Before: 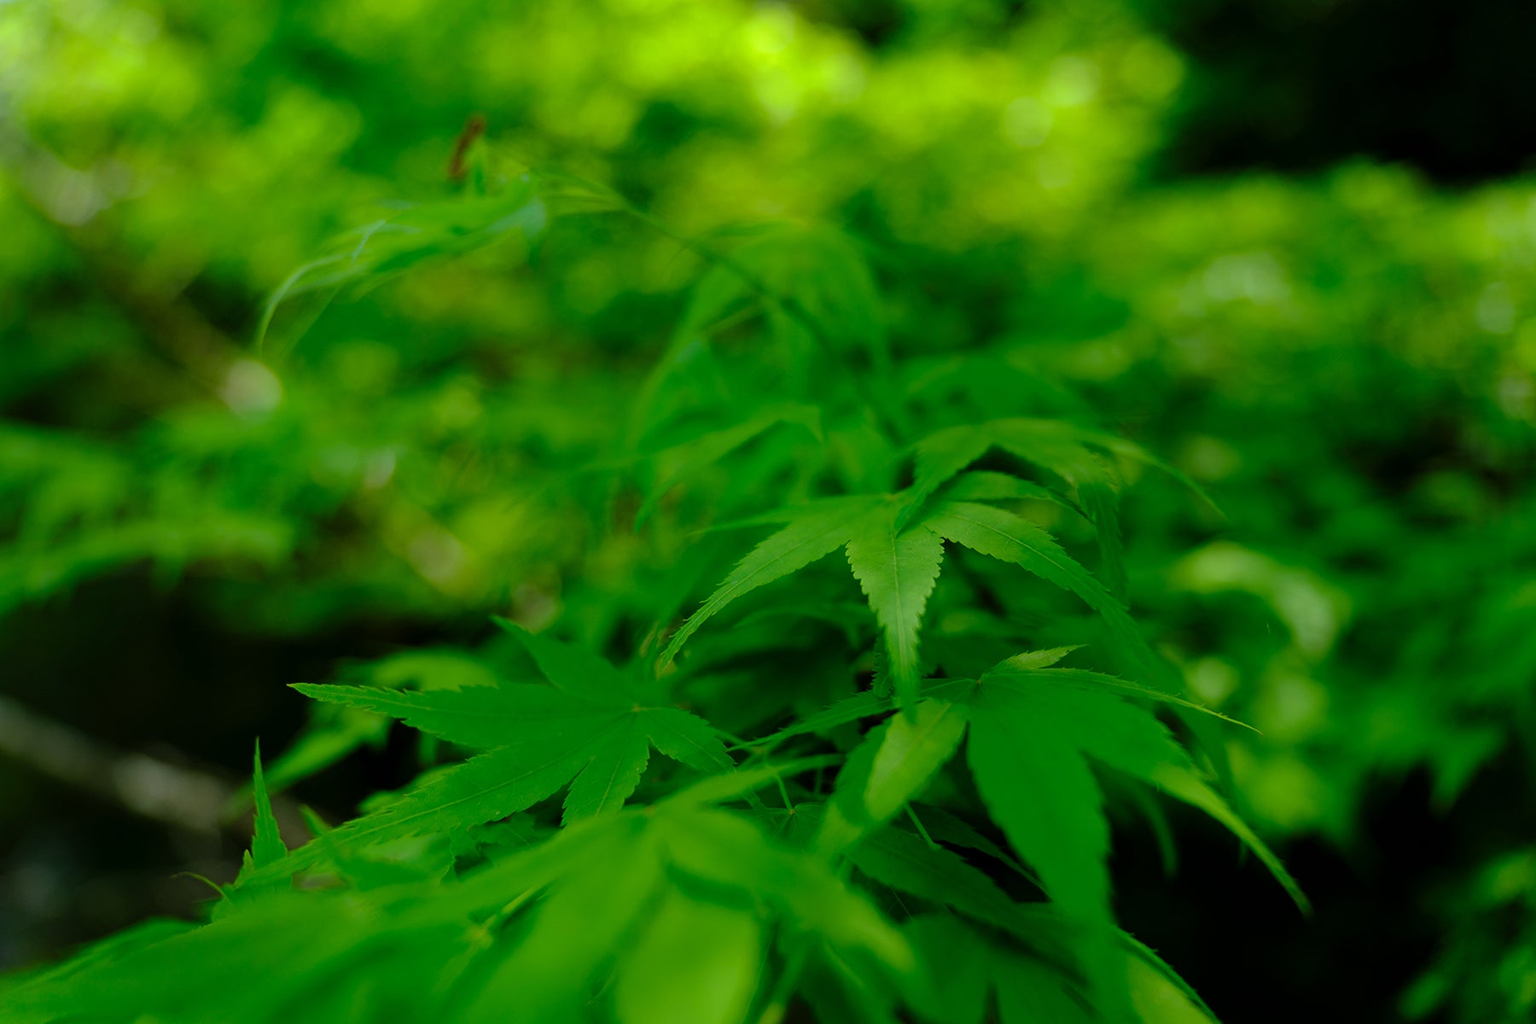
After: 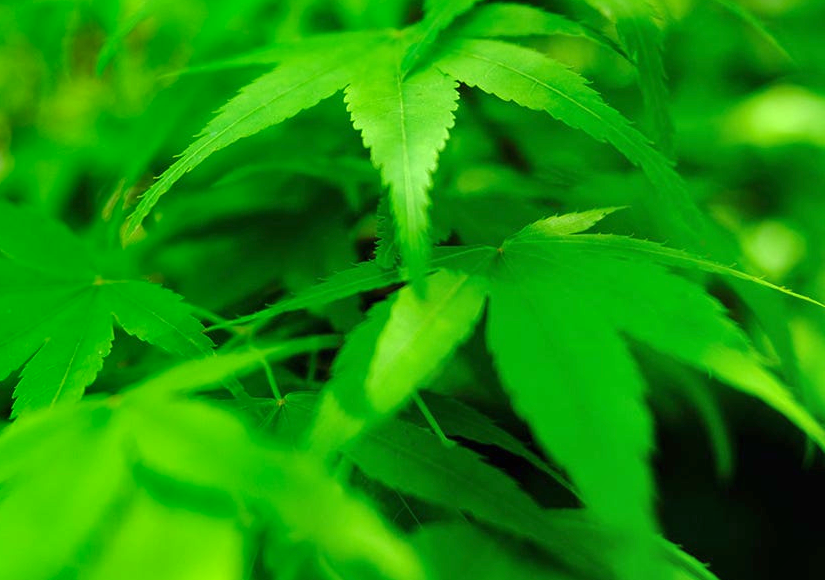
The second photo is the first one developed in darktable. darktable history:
shadows and highlights: radius 264.75, soften with gaussian
crop: left 35.976%, top 45.819%, right 18.162%, bottom 5.807%
exposure: black level correction 0, exposure 1.3 EV, compensate exposure bias true, compensate highlight preservation false
